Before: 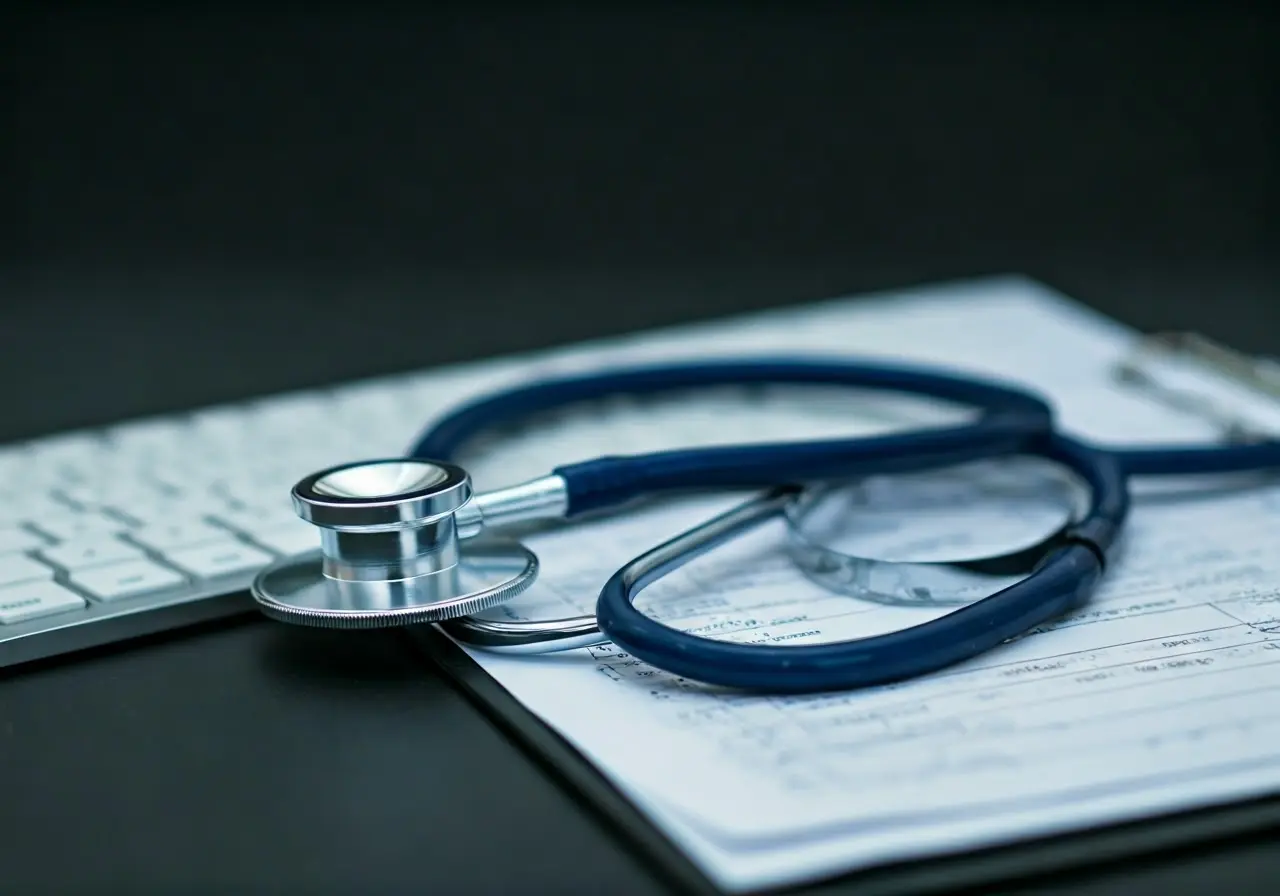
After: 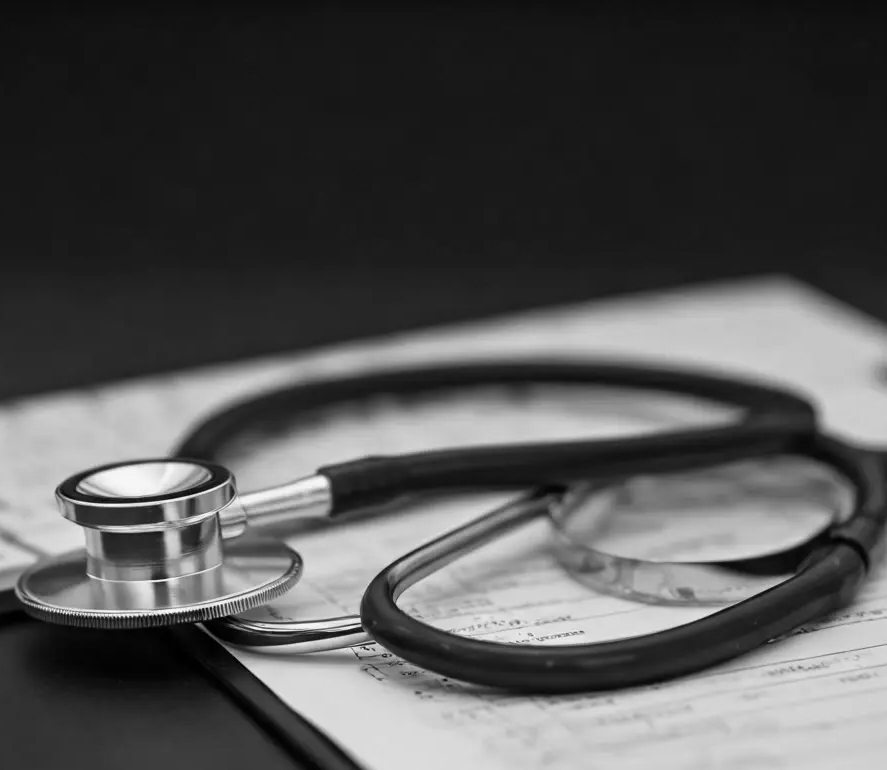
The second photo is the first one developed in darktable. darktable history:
crop: left 18.479%, right 12.2%, bottom 13.971%
monochrome: a 32, b 64, size 2.3
